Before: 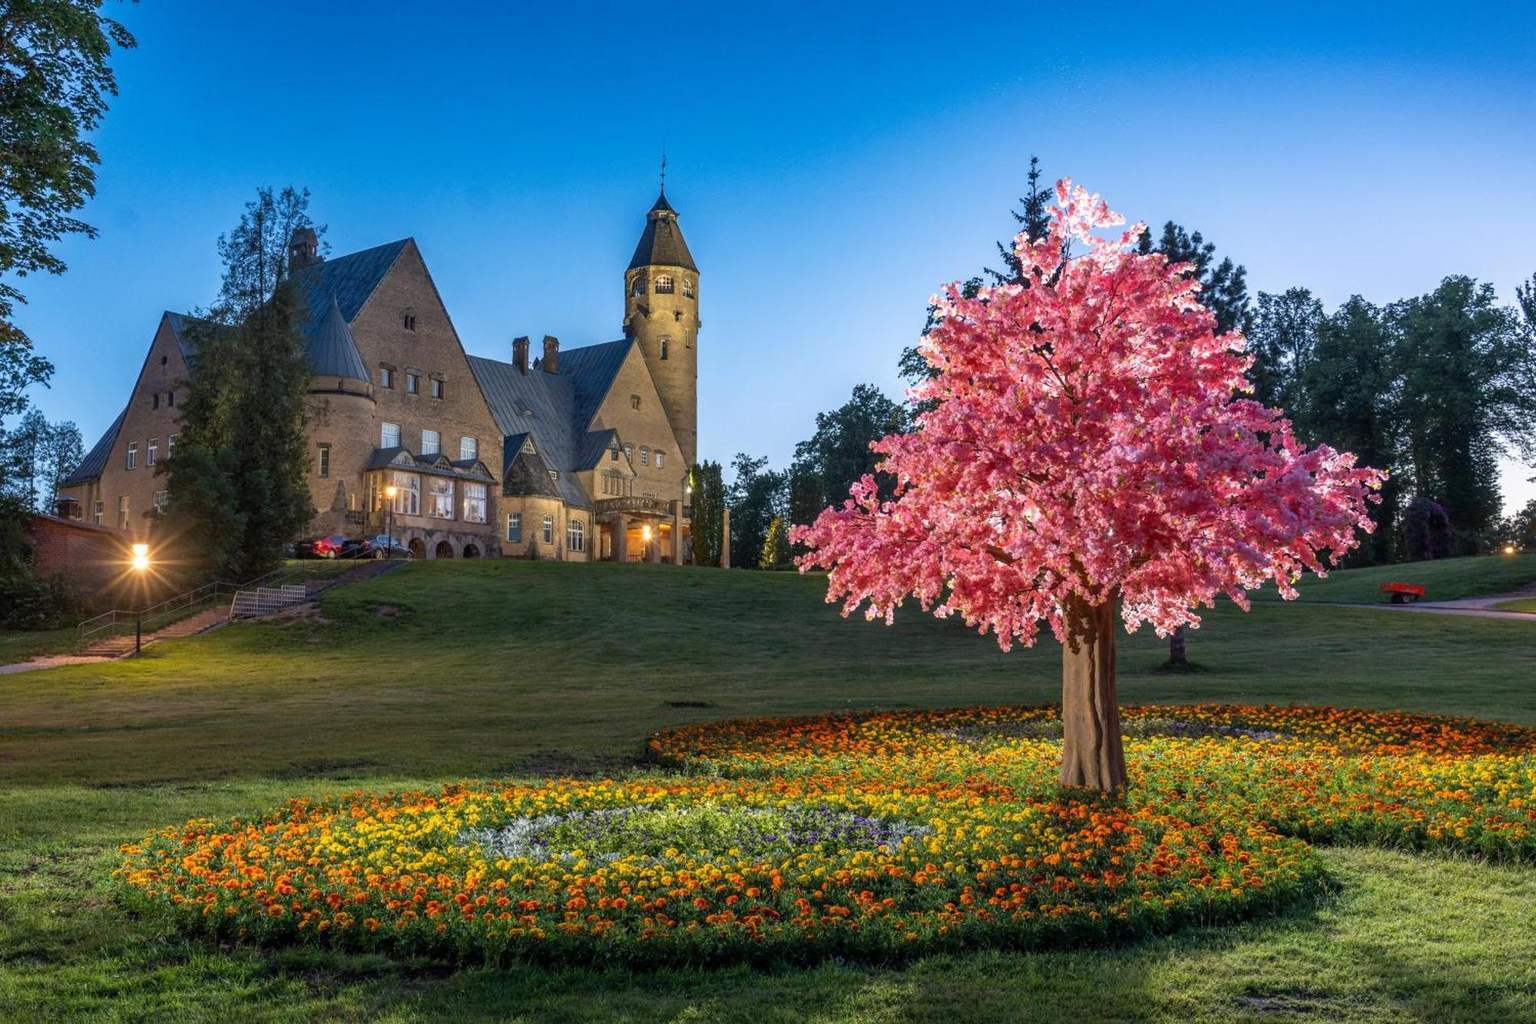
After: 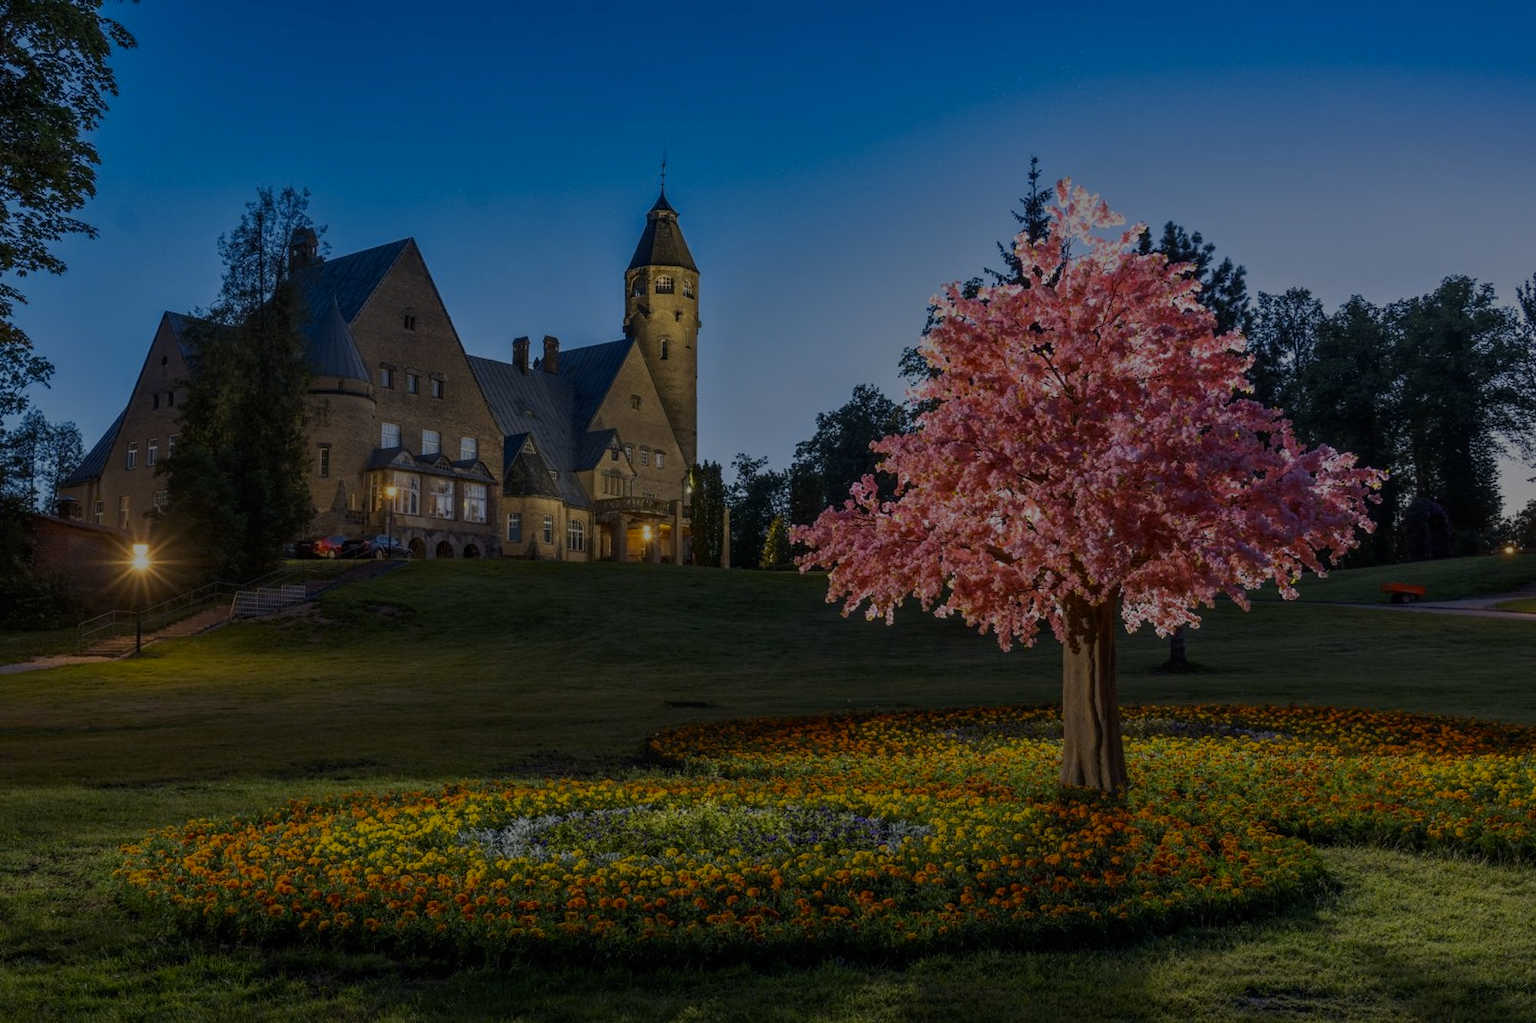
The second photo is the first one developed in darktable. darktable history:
tone equalizer: -8 EV -2 EV, -7 EV -2 EV, -6 EV -2 EV, -5 EV -2 EV, -4 EV -2 EV, -3 EV -2 EV, -2 EV -2 EV, -1 EV -1.63 EV, +0 EV -2 EV
color contrast: green-magenta contrast 0.8, blue-yellow contrast 1.1, unbound 0
